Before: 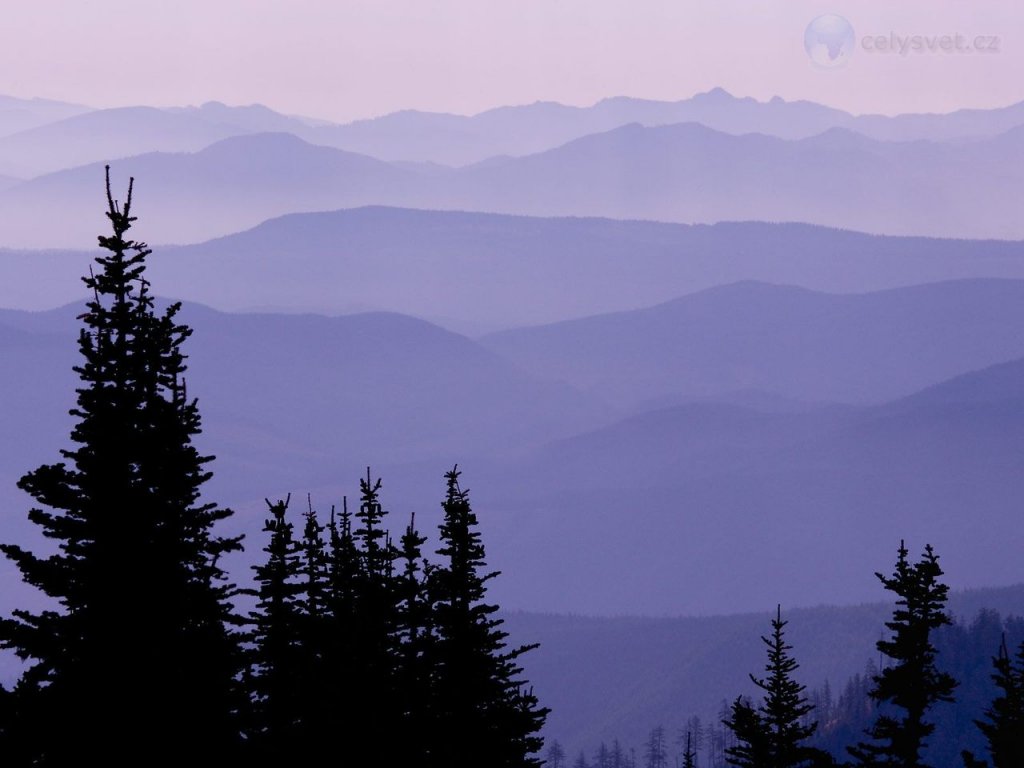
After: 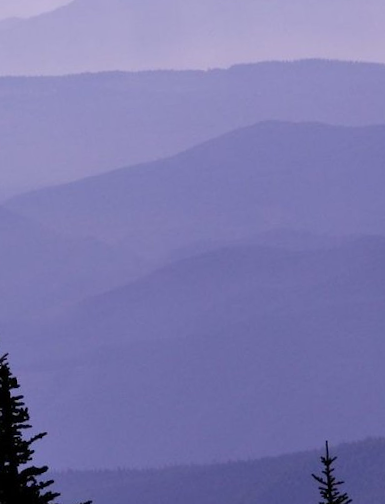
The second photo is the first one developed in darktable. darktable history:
rotate and perspective: rotation -5°, crop left 0.05, crop right 0.952, crop top 0.11, crop bottom 0.89
crop: left 45.721%, top 13.393%, right 14.118%, bottom 10.01%
shadows and highlights: shadows 30.86, highlights 0, soften with gaussian
